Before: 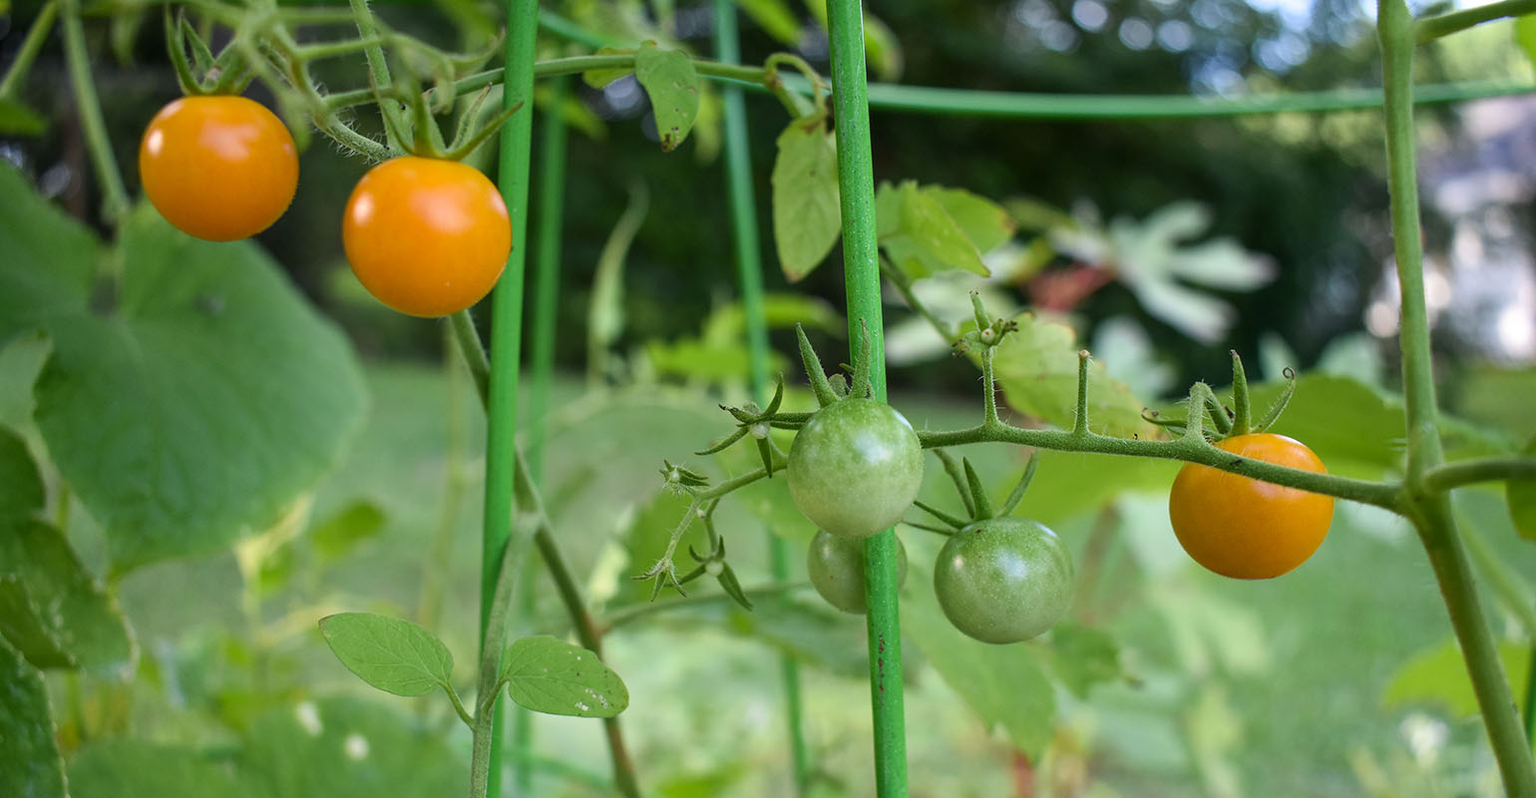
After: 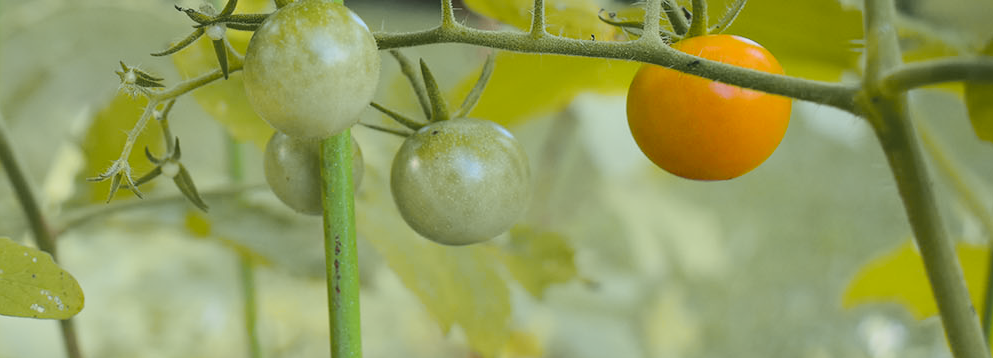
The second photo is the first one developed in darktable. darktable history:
local contrast: highlights 68%, shadows 68%, detail 82%, midtone range 0.325
crop and rotate: left 35.509%, top 50.238%, bottom 4.934%
tone curve: curves: ch0 [(0, 0) (0.23, 0.205) (0.486, 0.52) (0.822, 0.825) (0.994, 0.955)]; ch1 [(0, 0) (0.226, 0.261) (0.379, 0.442) (0.469, 0.472) (0.495, 0.495) (0.514, 0.504) (0.561, 0.568) (0.59, 0.612) (1, 1)]; ch2 [(0, 0) (0.269, 0.299) (0.459, 0.441) (0.498, 0.499) (0.523, 0.52) (0.586, 0.569) (0.635, 0.617) (0.659, 0.681) (0.718, 0.764) (1, 1)], color space Lab, independent channels, preserve colors none
